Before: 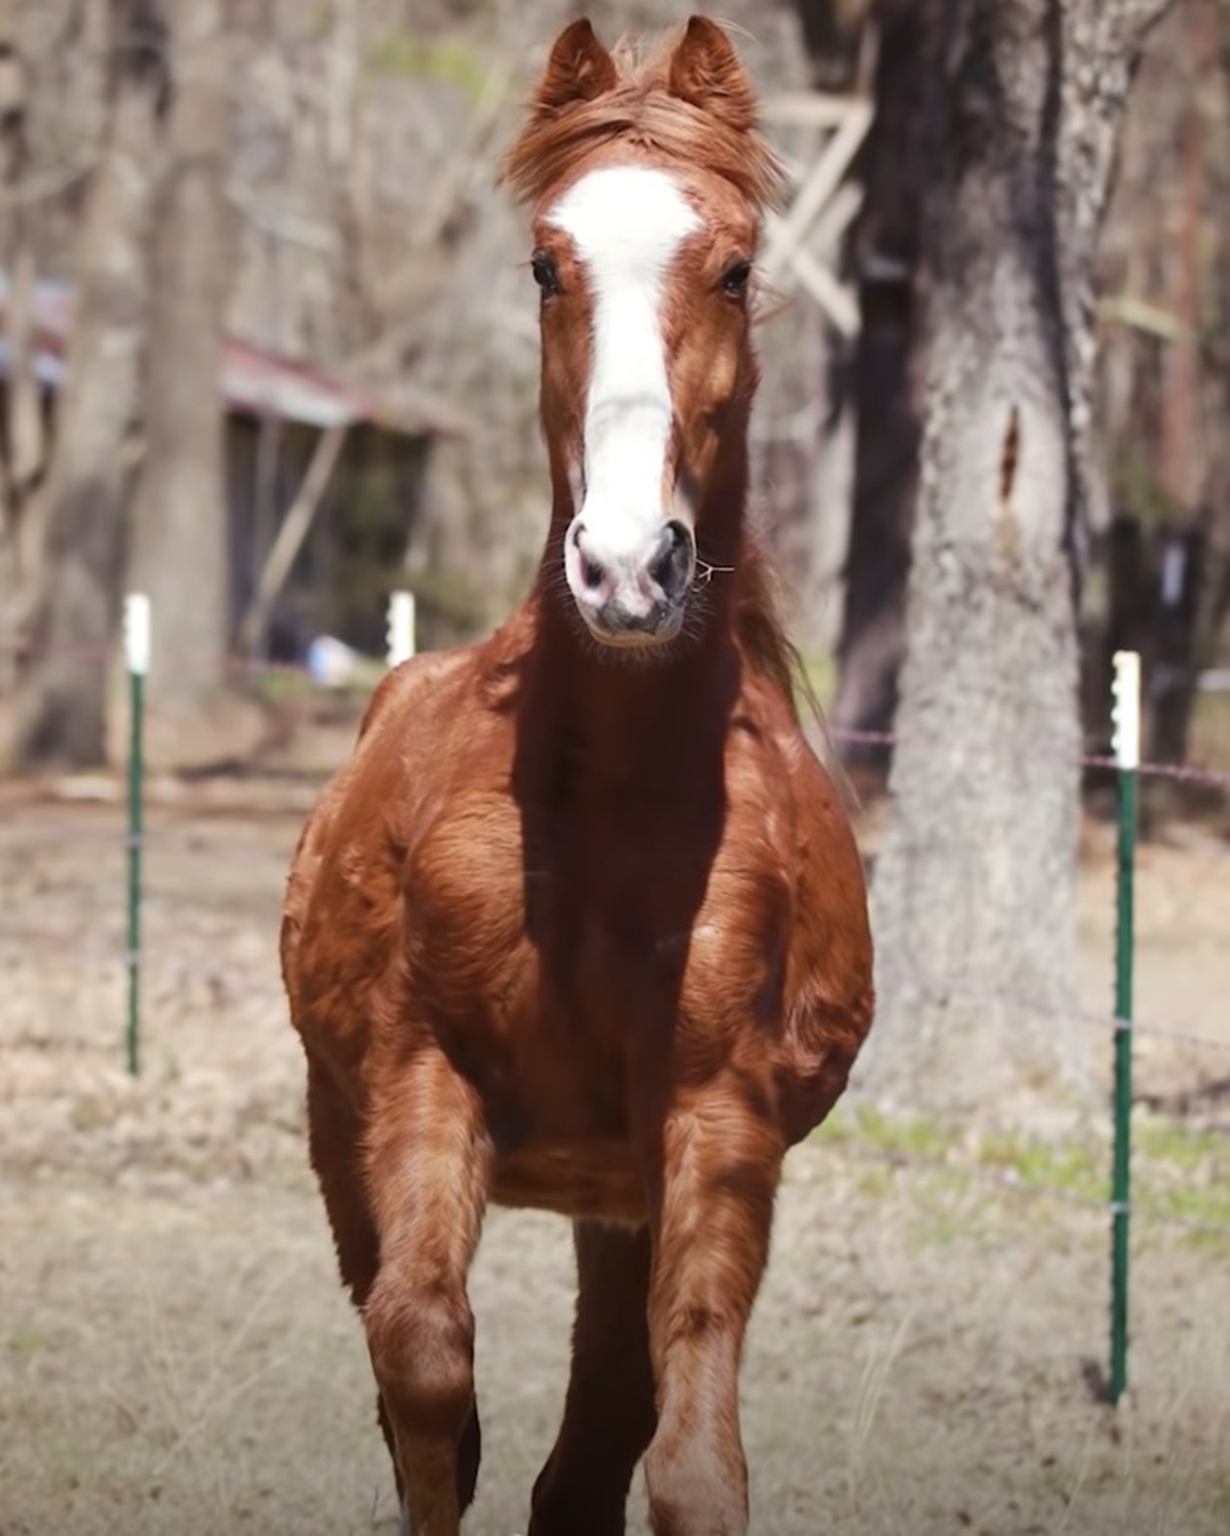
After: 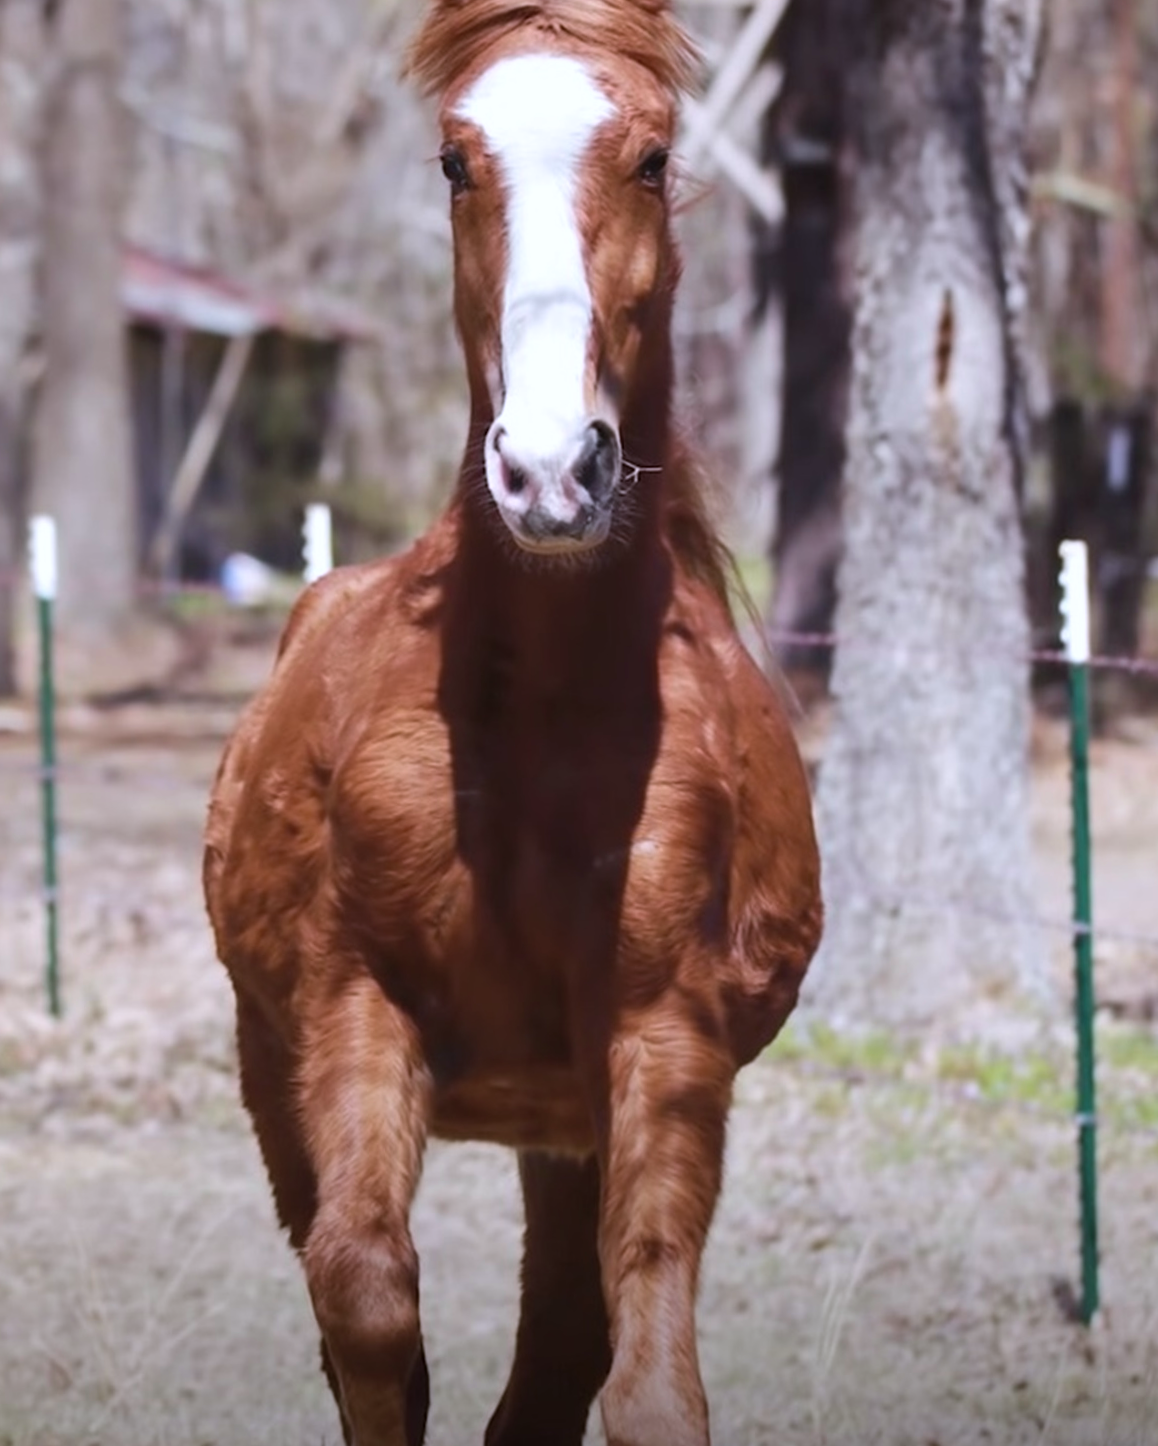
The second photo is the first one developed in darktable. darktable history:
white balance: red 0.967, blue 1.119, emerald 0.756
color correction: saturation 0.8
velvia: strength 15%
crop and rotate: angle 1.96°, left 5.673%, top 5.673%
